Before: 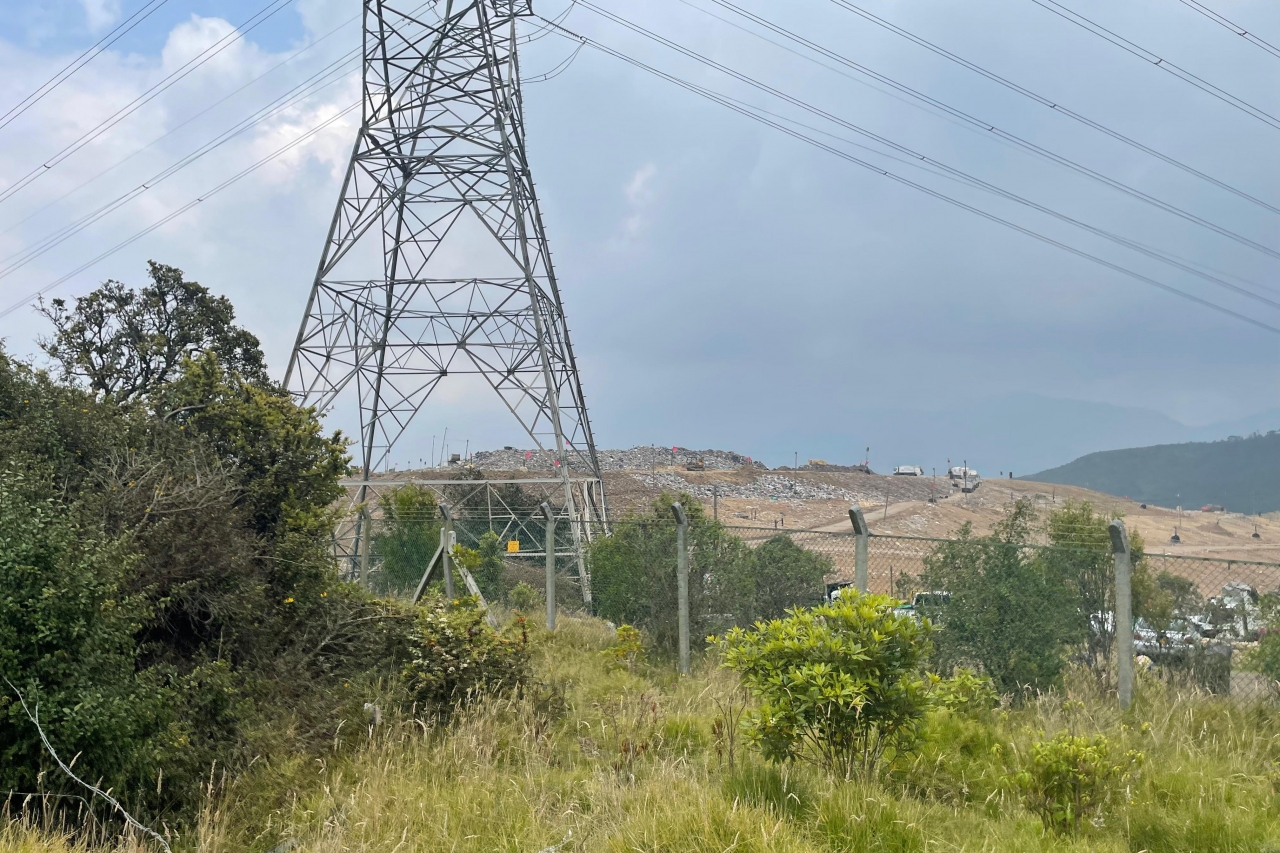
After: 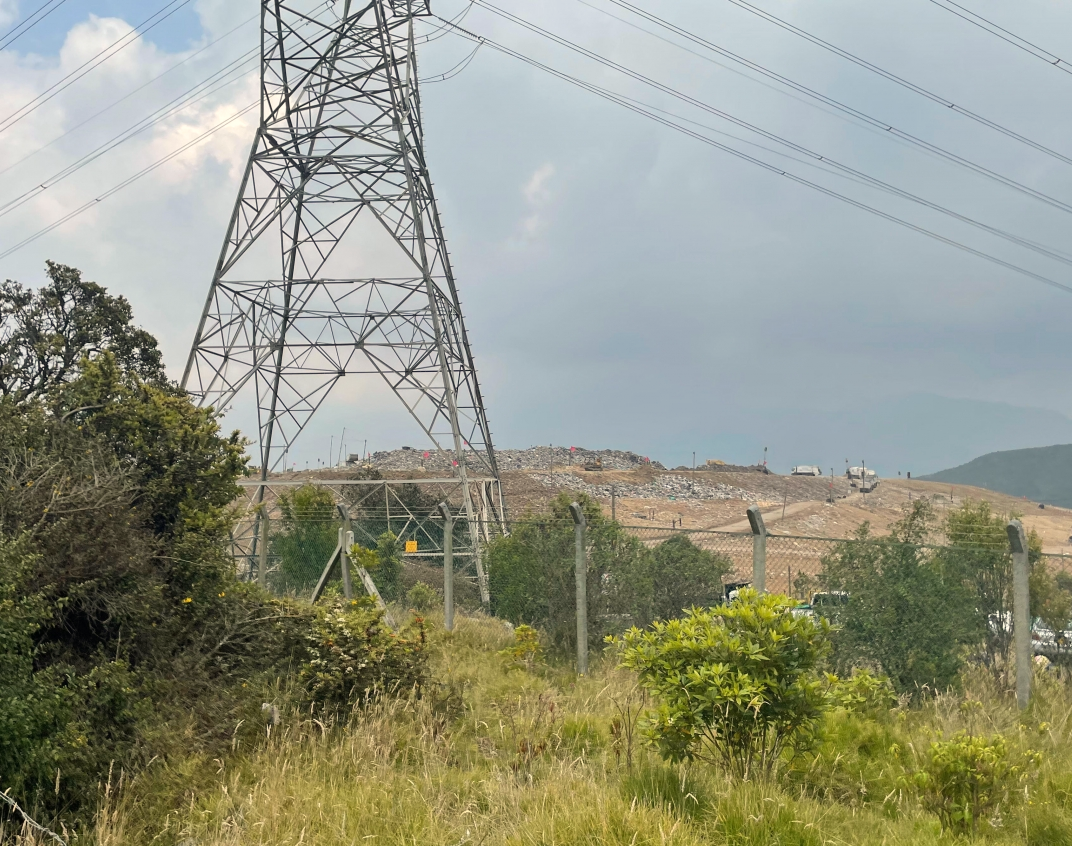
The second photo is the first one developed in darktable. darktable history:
crop: left 8.026%, right 7.374%
white balance: red 1.045, blue 0.932
